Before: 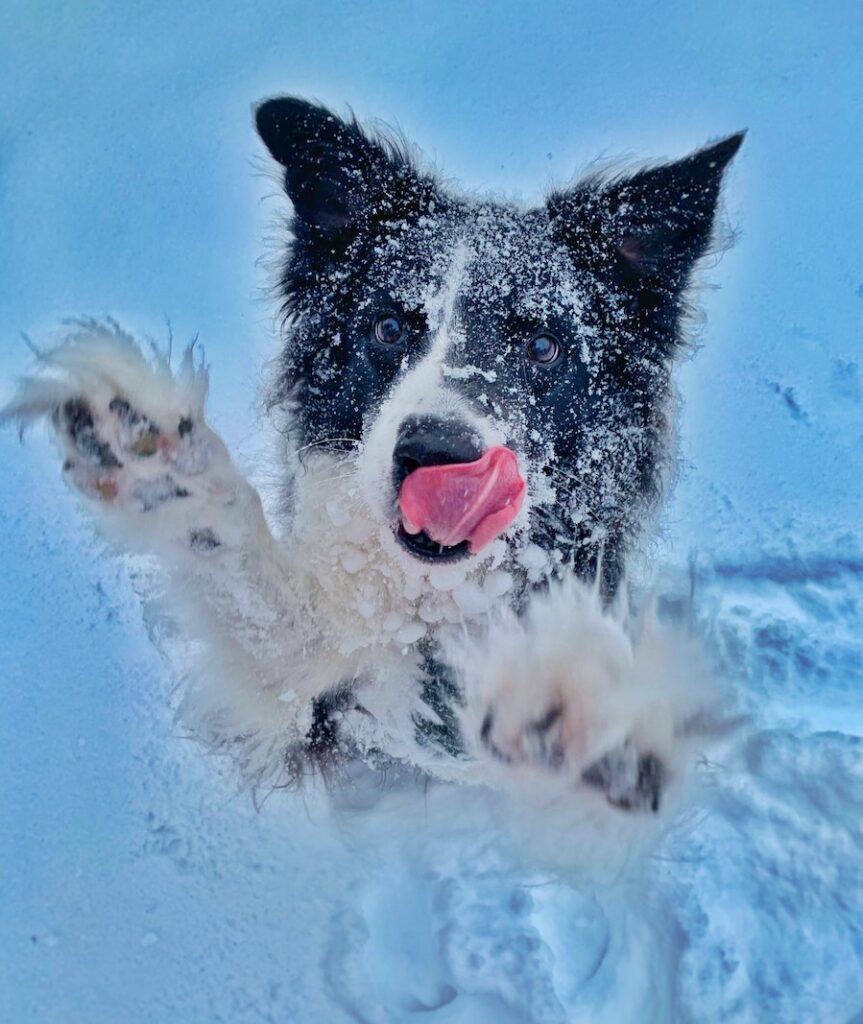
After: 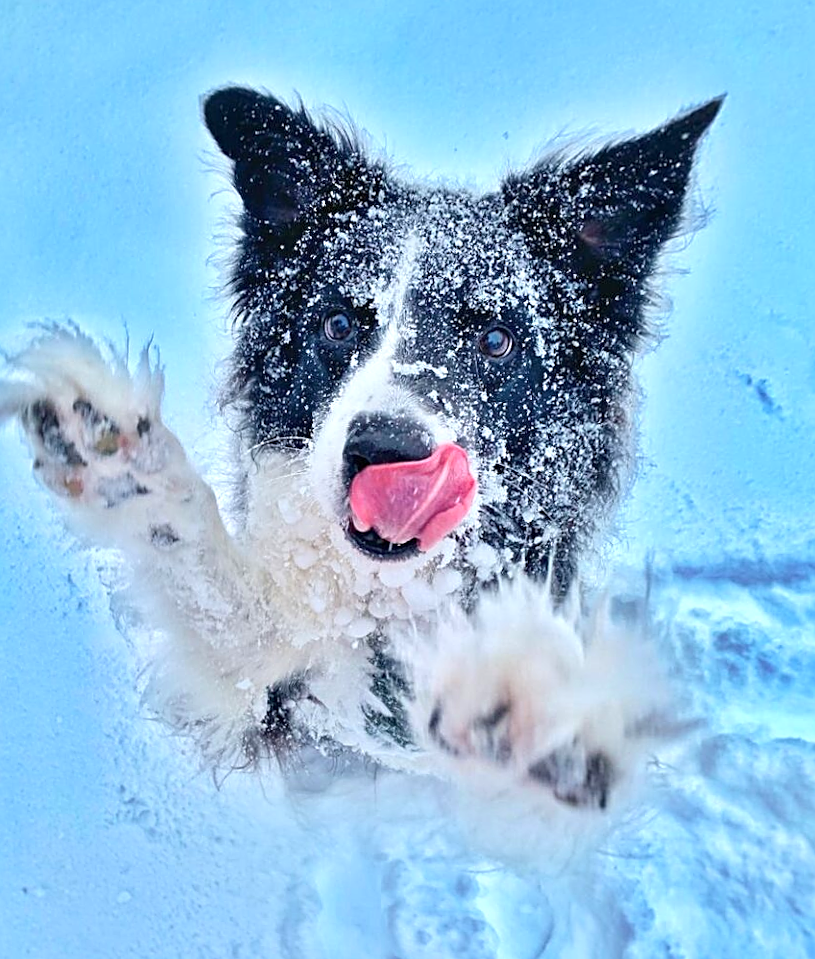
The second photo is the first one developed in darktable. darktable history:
rotate and perspective: rotation 0.062°, lens shift (vertical) 0.115, lens shift (horizontal) -0.133, crop left 0.047, crop right 0.94, crop top 0.061, crop bottom 0.94
sharpen: on, module defaults
exposure: black level correction 0, exposure 0.7 EV, compensate exposure bias true, compensate highlight preservation false
